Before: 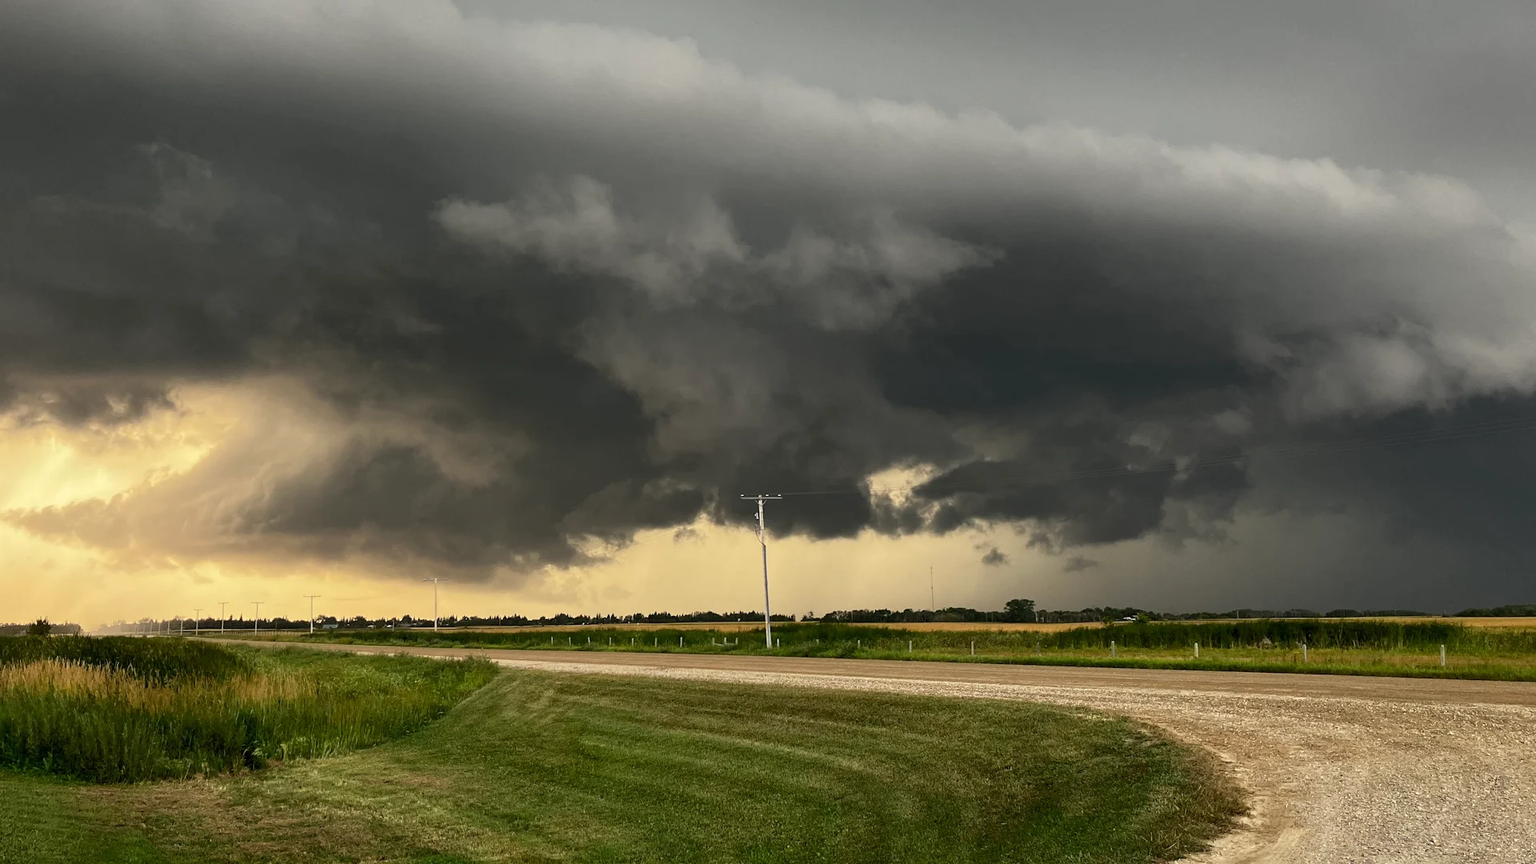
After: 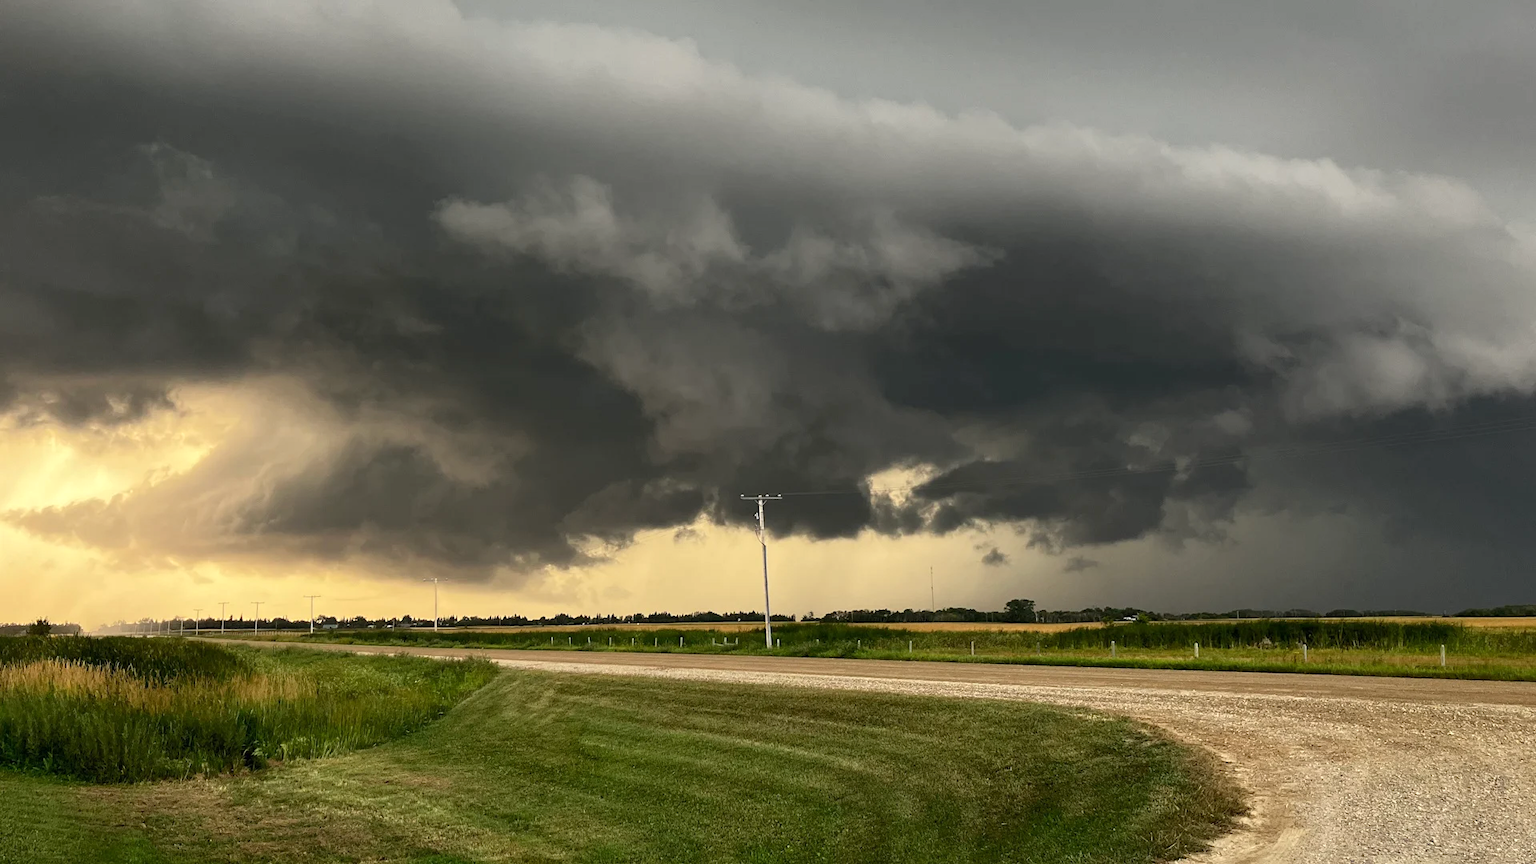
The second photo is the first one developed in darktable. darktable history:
exposure: exposure 0.134 EV, compensate highlight preservation false
